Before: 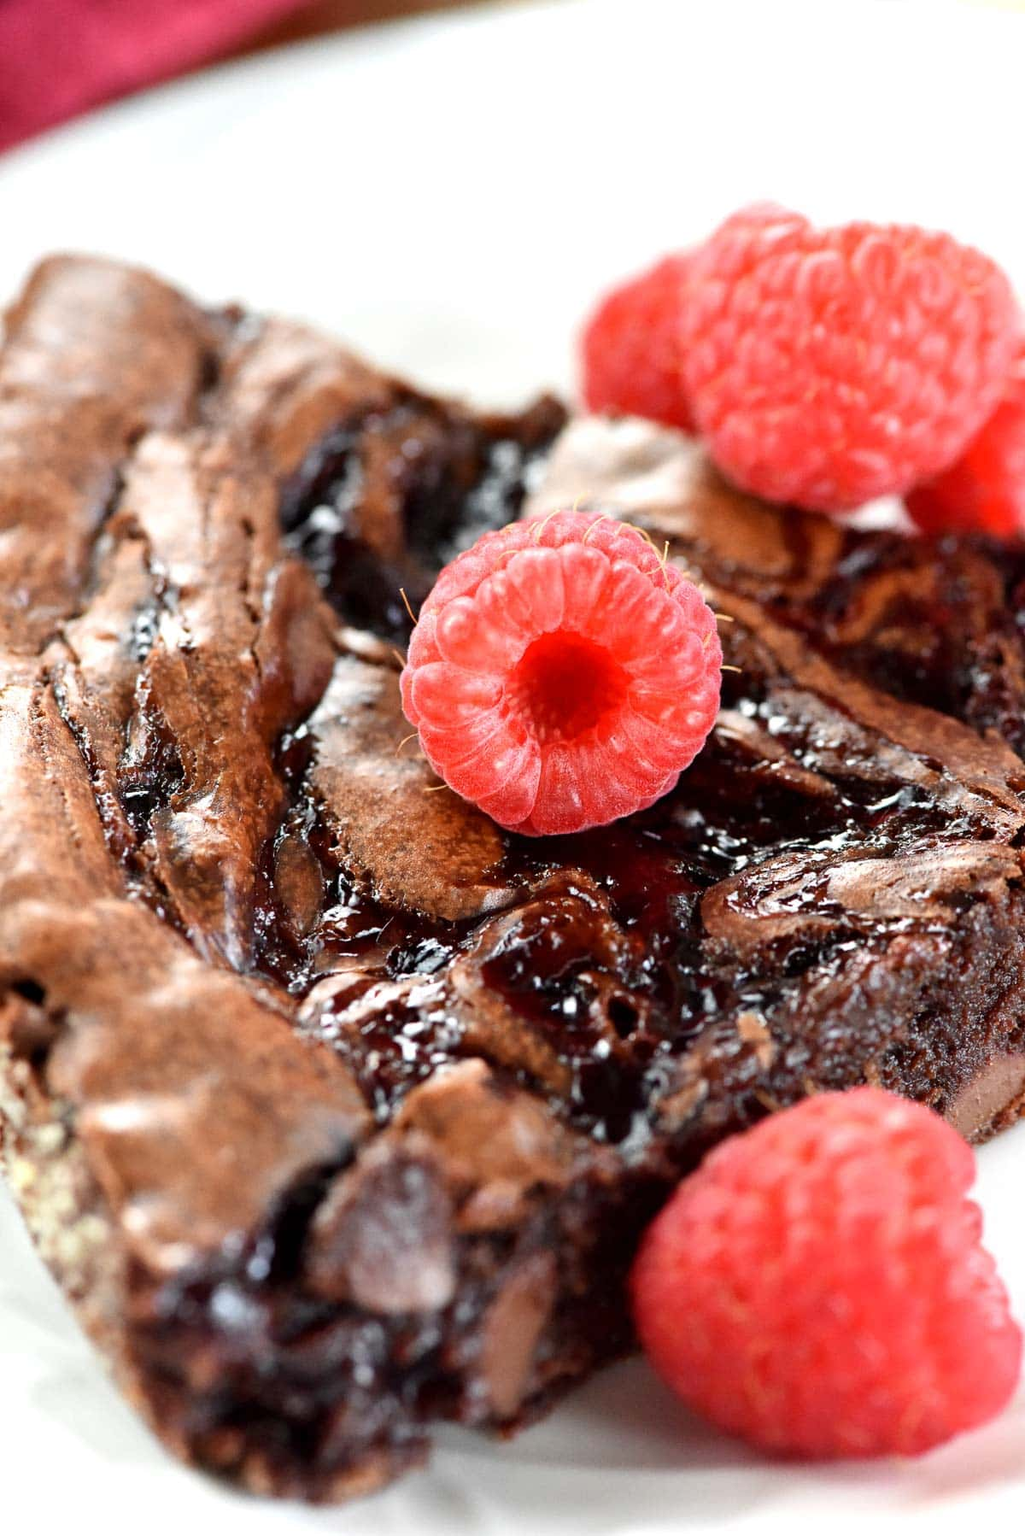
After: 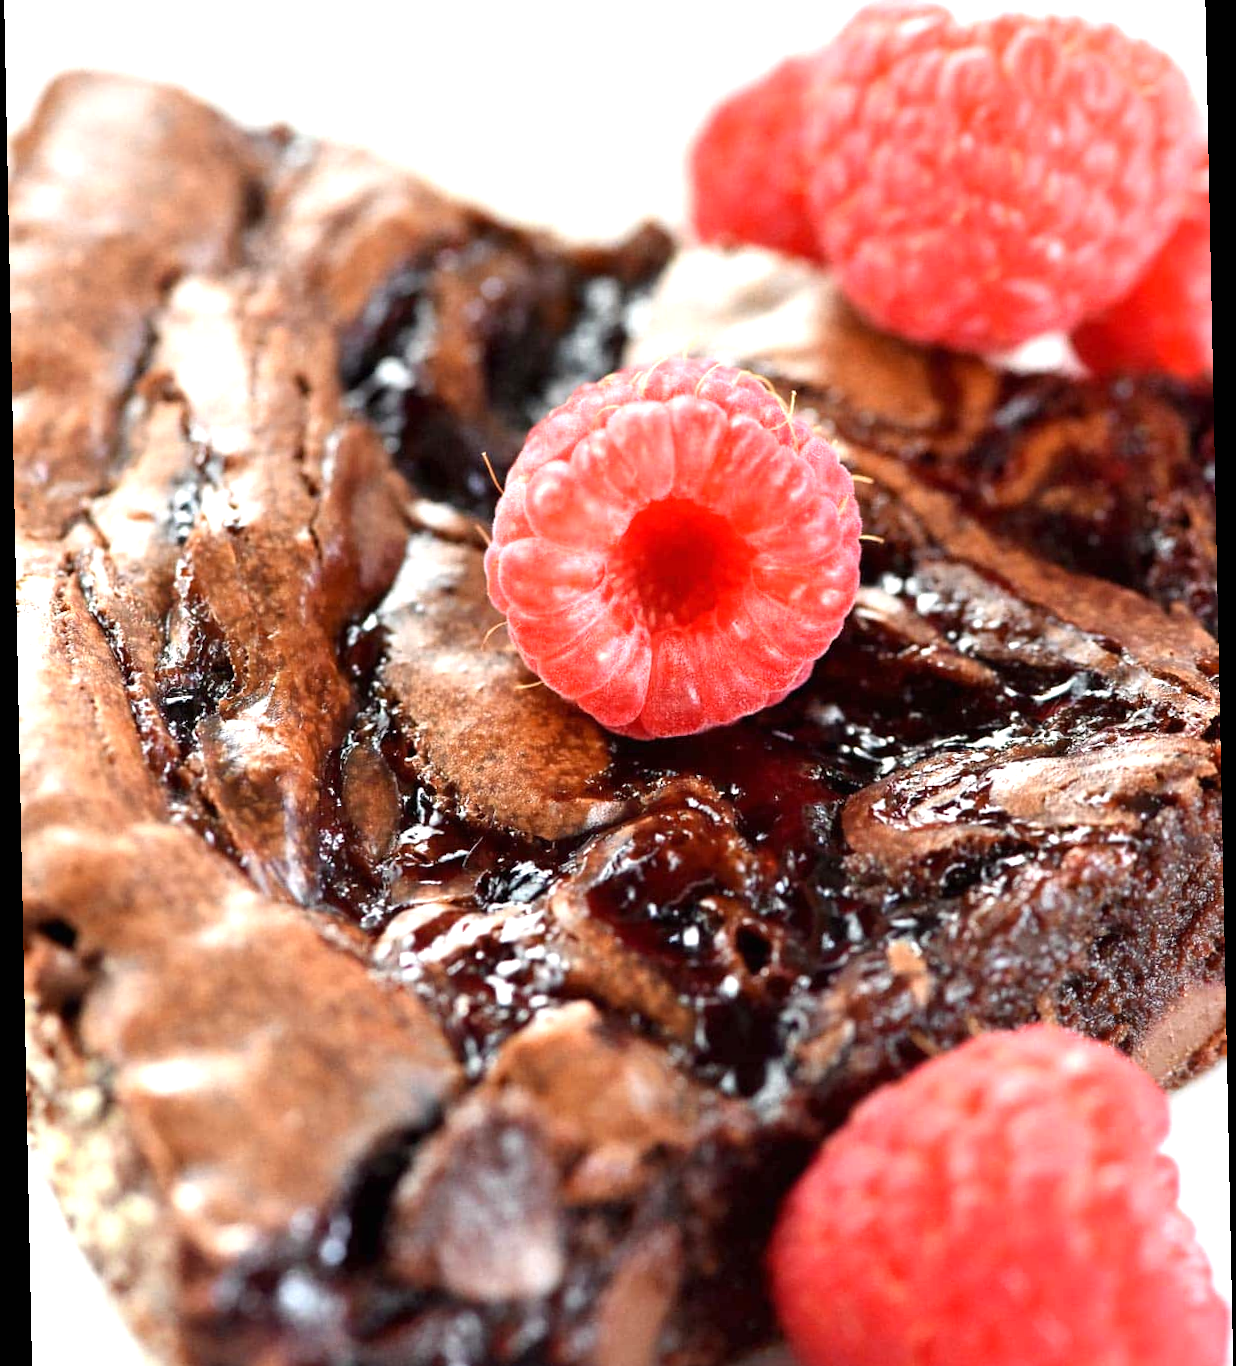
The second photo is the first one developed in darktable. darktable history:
crop: top 13.819%, bottom 11.169%
exposure: black level correction 0, exposure 0.5 EV, compensate exposure bias true, compensate highlight preservation false
rotate and perspective: rotation -1.17°, automatic cropping off
